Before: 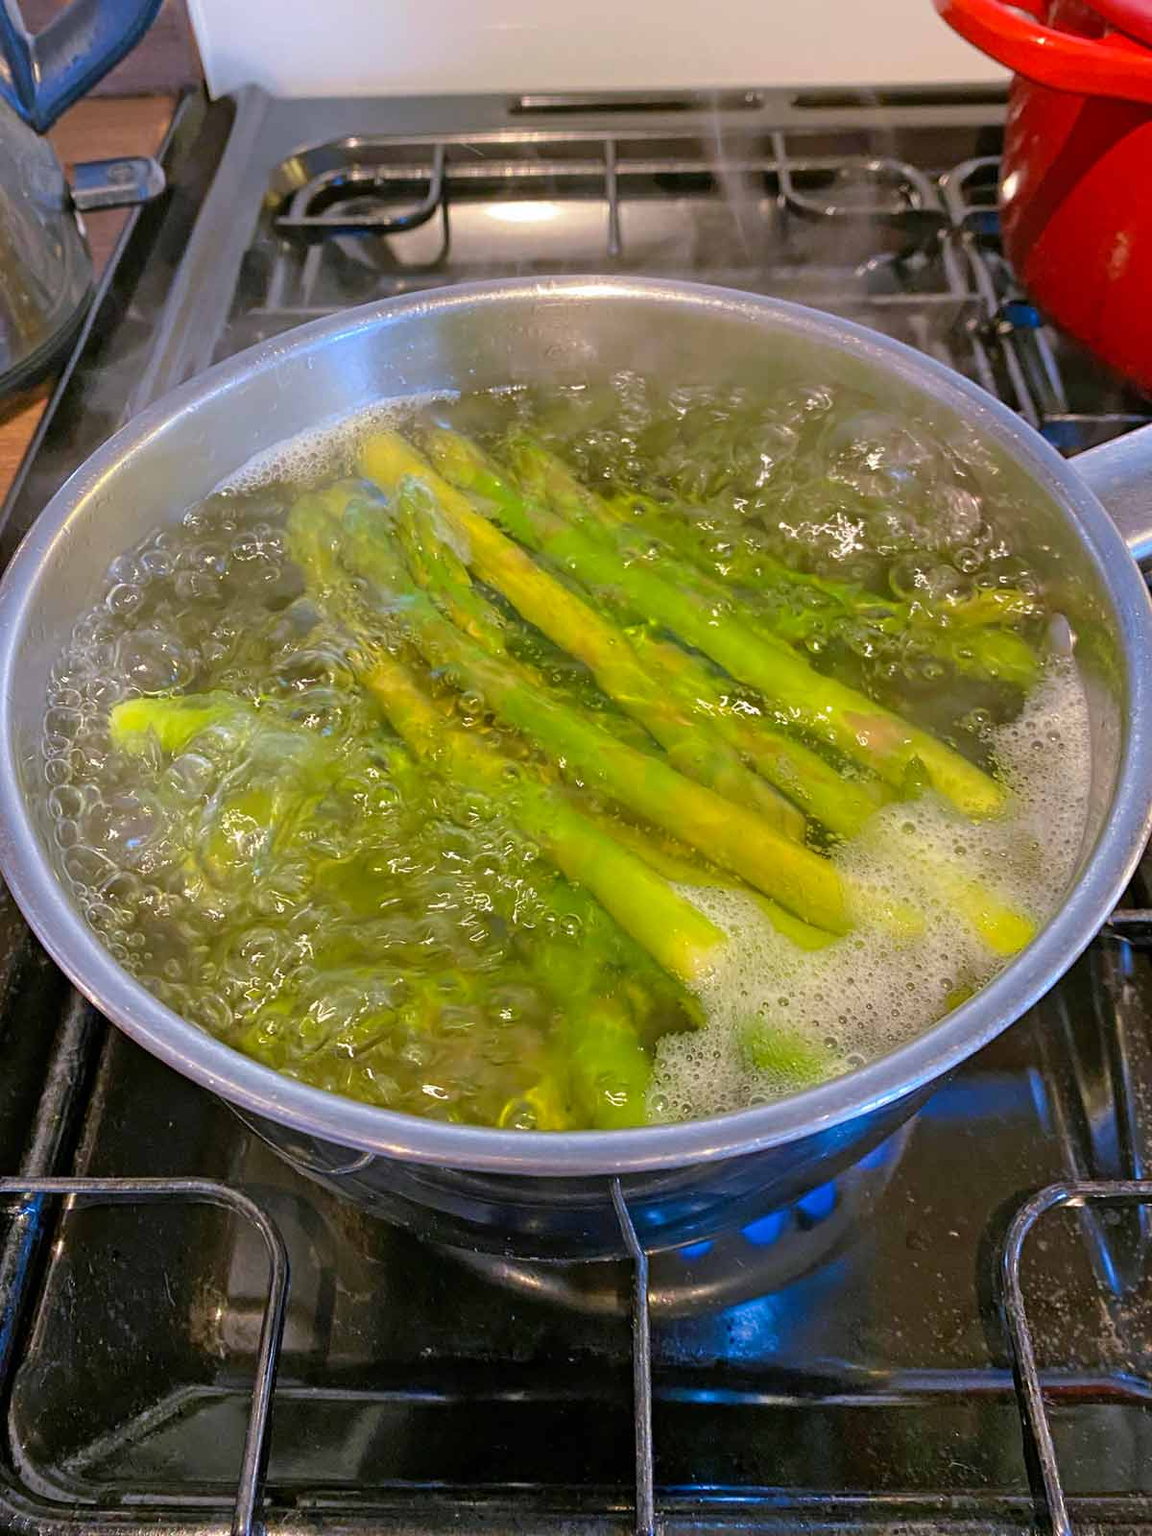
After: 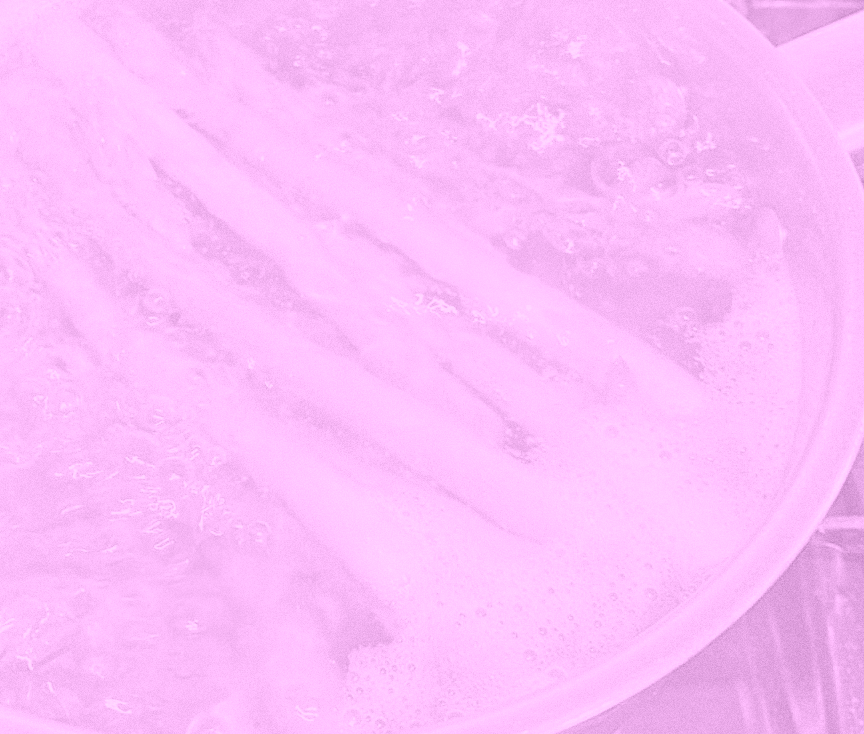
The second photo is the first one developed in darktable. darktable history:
grain: coarseness 3.21 ISO
crop and rotate: left 27.938%, top 27.046%, bottom 27.046%
color balance rgb: shadows lift › chroma 1%, shadows lift › hue 113°, highlights gain › chroma 0.2%, highlights gain › hue 333°, perceptual saturation grading › global saturation 20%, perceptual saturation grading › highlights -50%, perceptual saturation grading › shadows 25%, contrast -30%
colorize: hue 331.2°, saturation 75%, source mix 30.28%, lightness 70.52%, version 1
